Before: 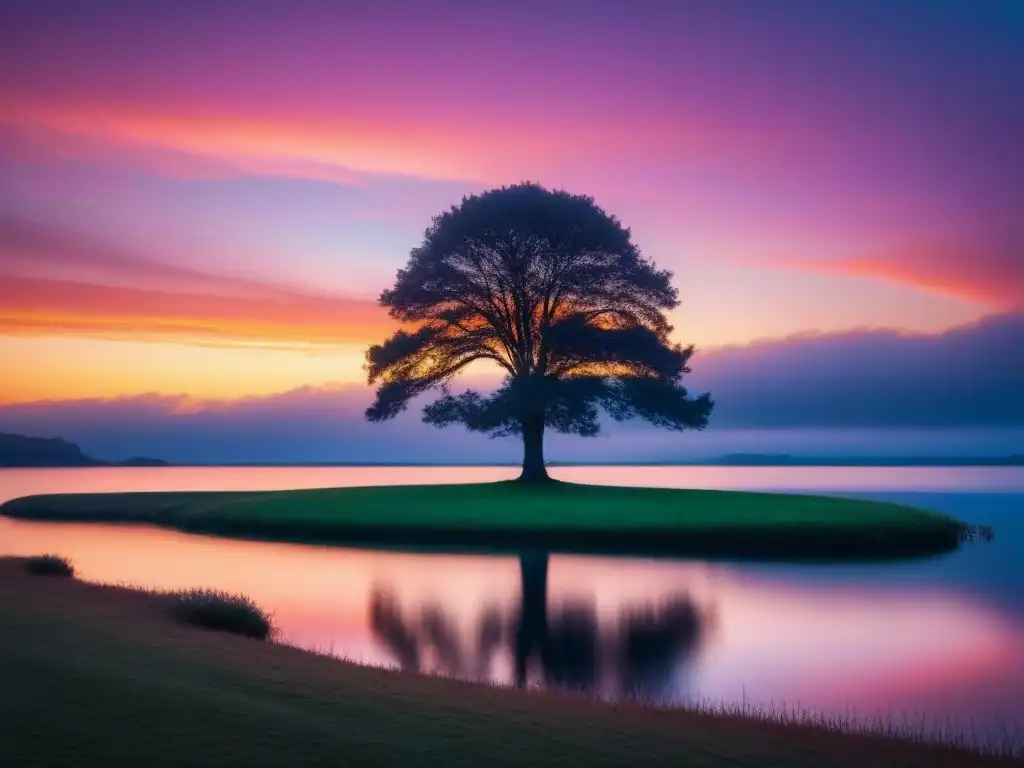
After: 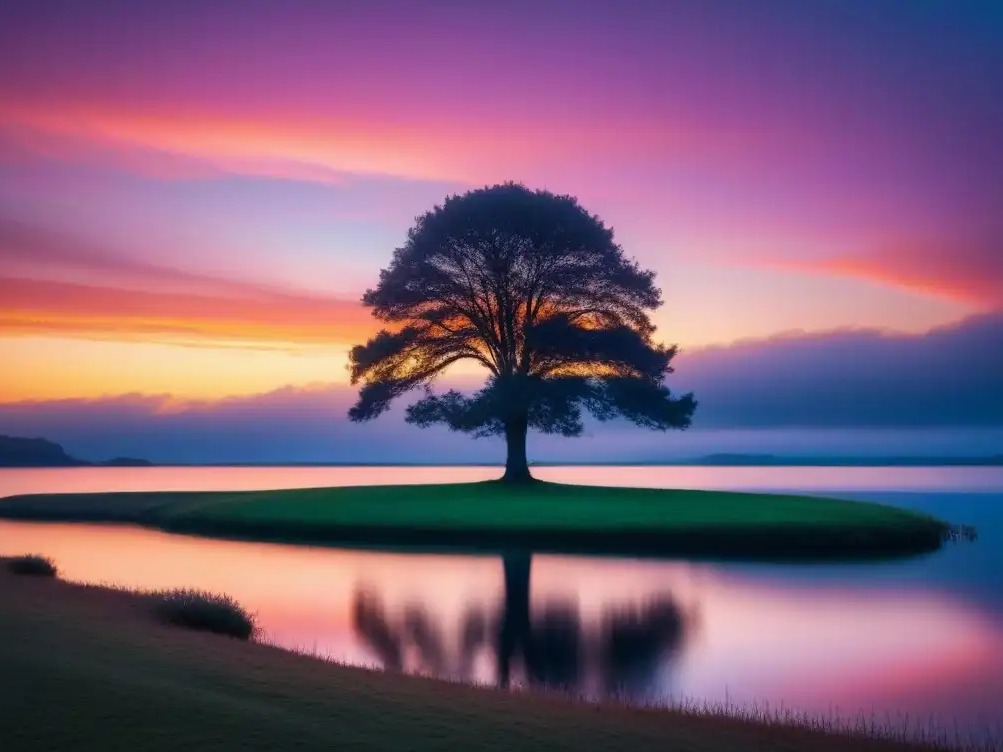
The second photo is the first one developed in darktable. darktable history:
crop: left 1.712%, right 0.285%, bottom 1.975%
